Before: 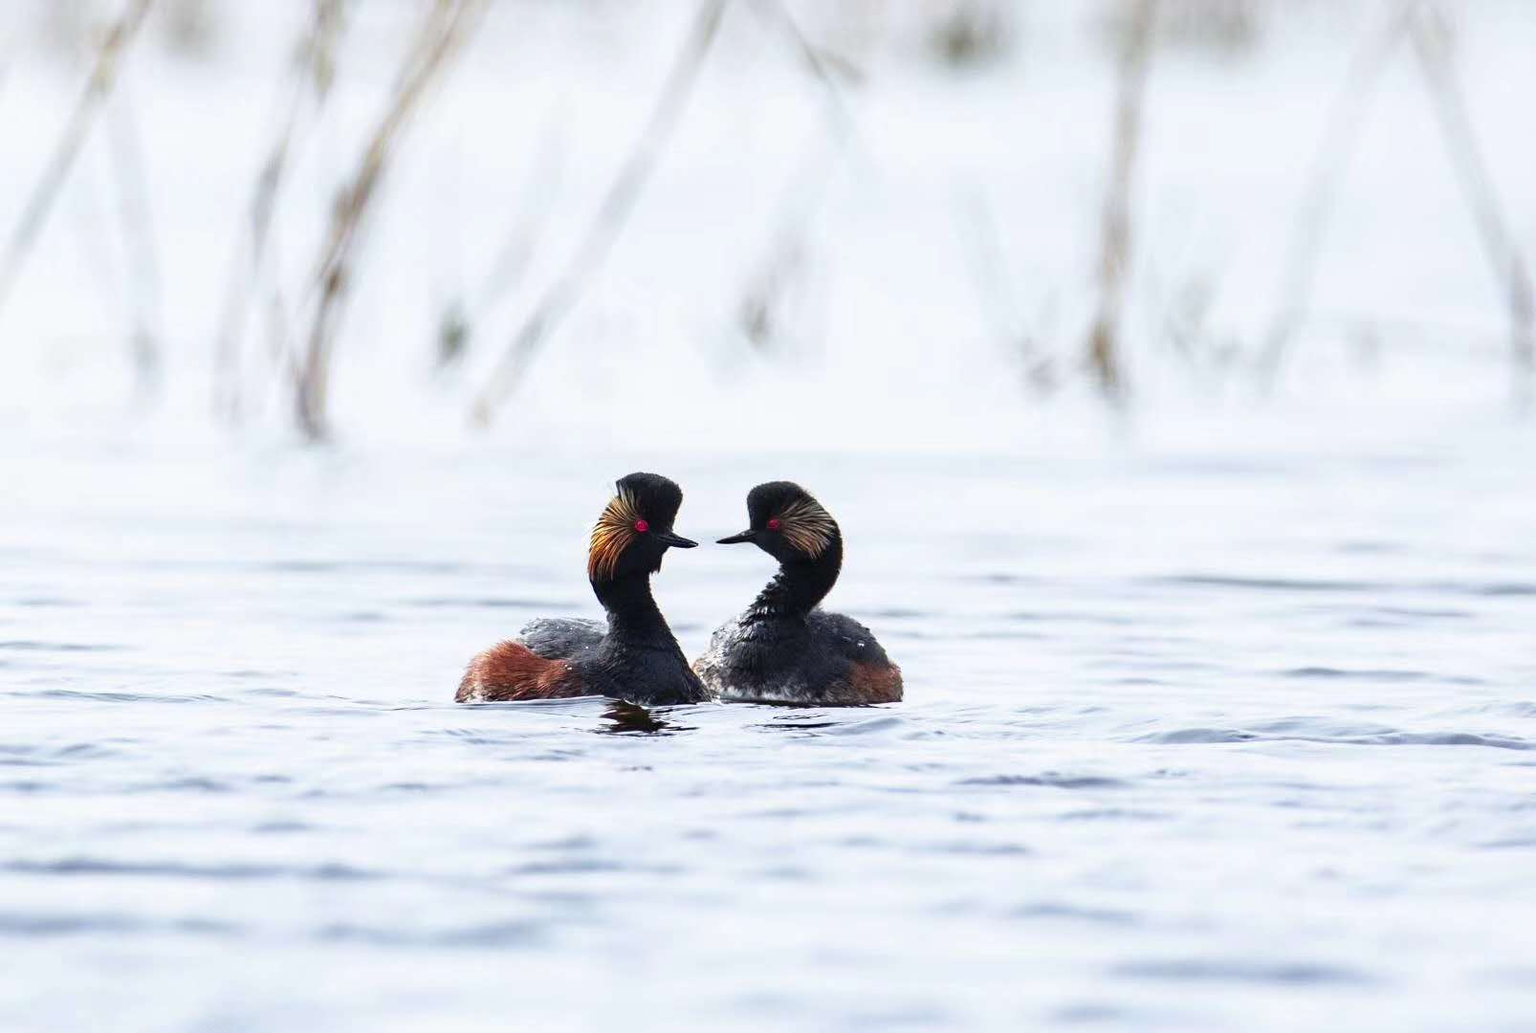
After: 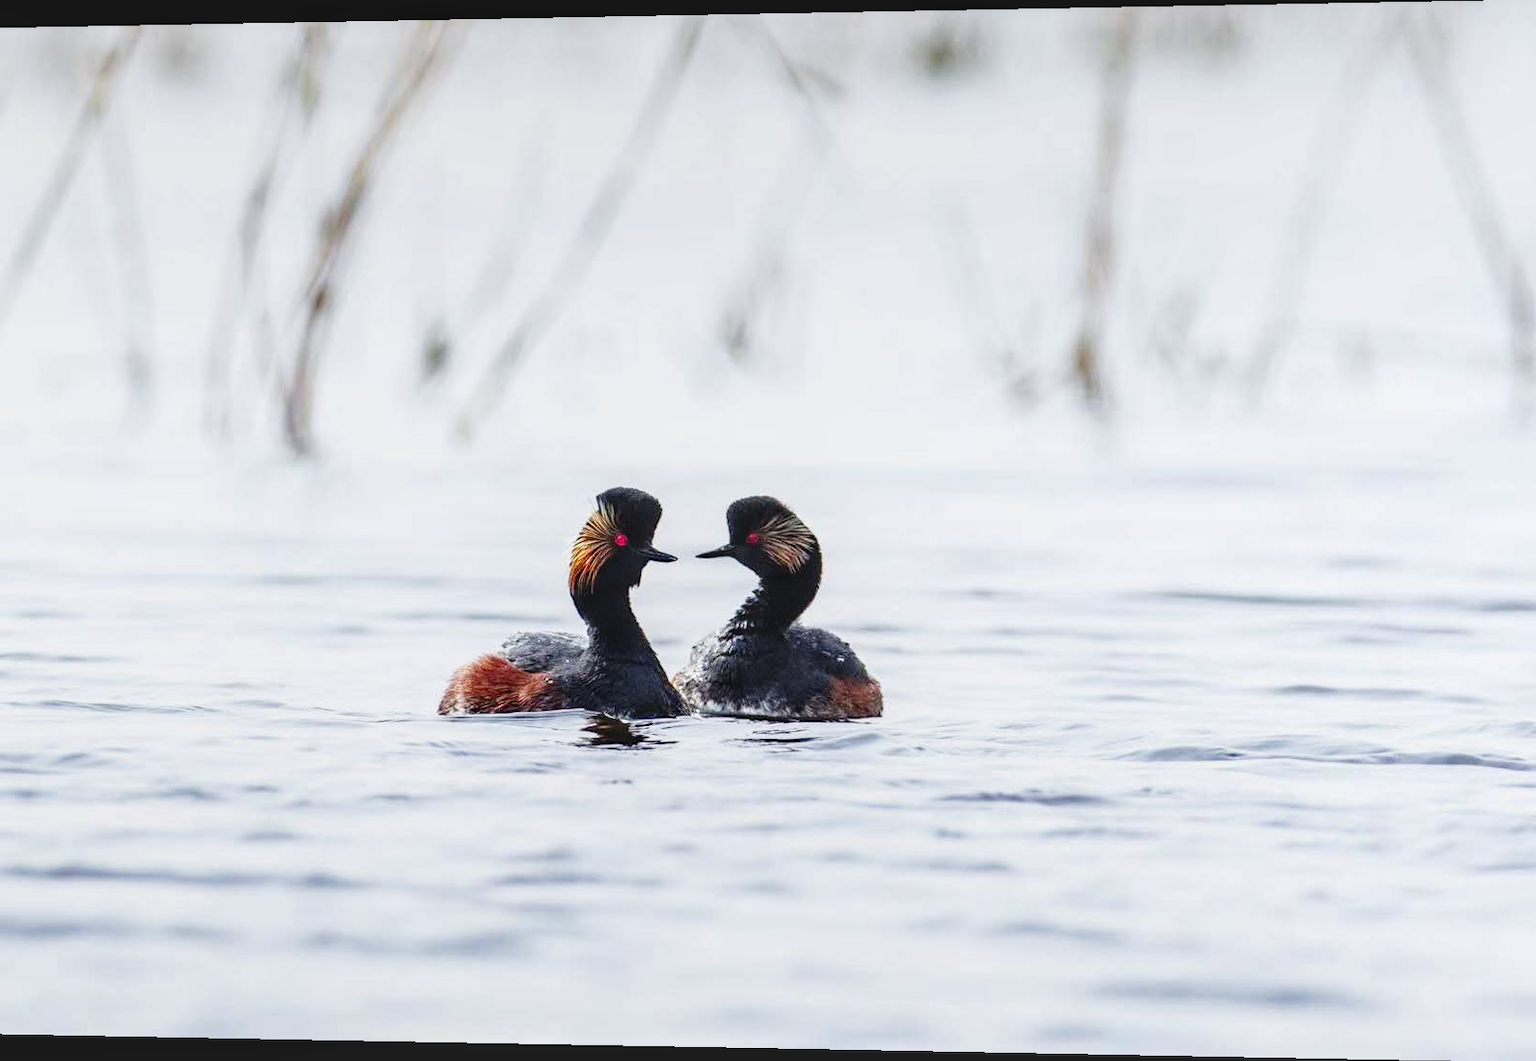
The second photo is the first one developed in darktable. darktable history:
local contrast: on, module defaults
rotate and perspective: lens shift (horizontal) -0.055, automatic cropping off
tone curve: curves: ch0 [(0, 0) (0.003, 0.015) (0.011, 0.019) (0.025, 0.026) (0.044, 0.041) (0.069, 0.057) (0.1, 0.085) (0.136, 0.116) (0.177, 0.158) (0.224, 0.215) (0.277, 0.286) (0.335, 0.367) (0.399, 0.452) (0.468, 0.534) (0.543, 0.612) (0.623, 0.698) (0.709, 0.775) (0.801, 0.858) (0.898, 0.928) (1, 1)], preserve colors none
